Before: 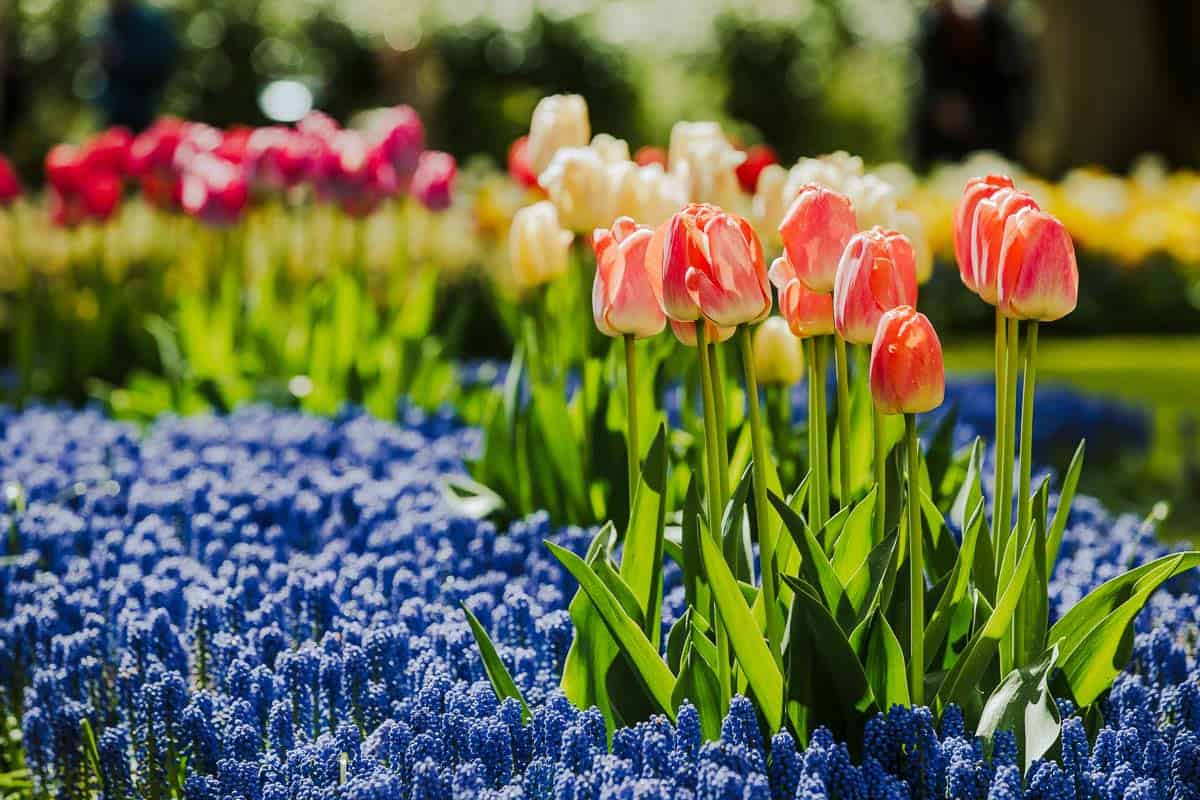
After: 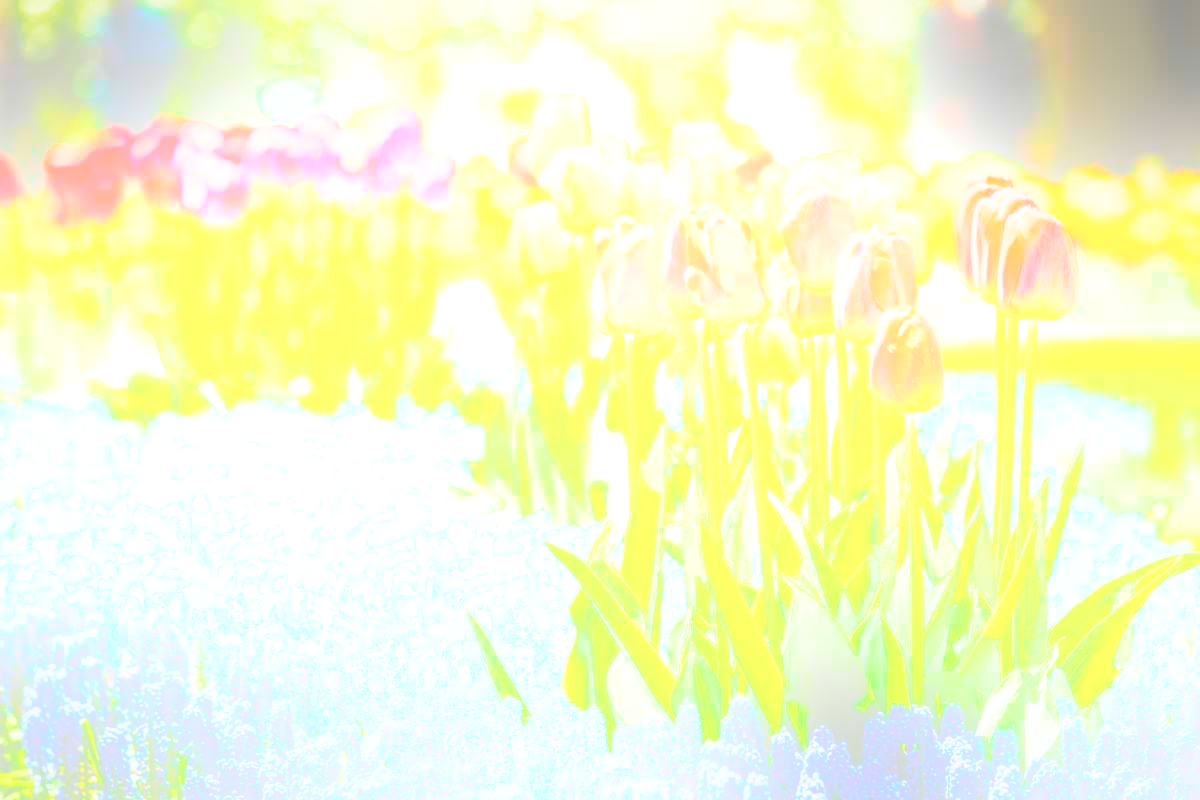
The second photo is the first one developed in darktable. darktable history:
base curve: curves: ch0 [(0, 0.007) (0.028, 0.063) (0.121, 0.311) (0.46, 0.743) (0.859, 0.957) (1, 1)], preserve colors none
bloom: size 25%, threshold 5%, strength 90%
